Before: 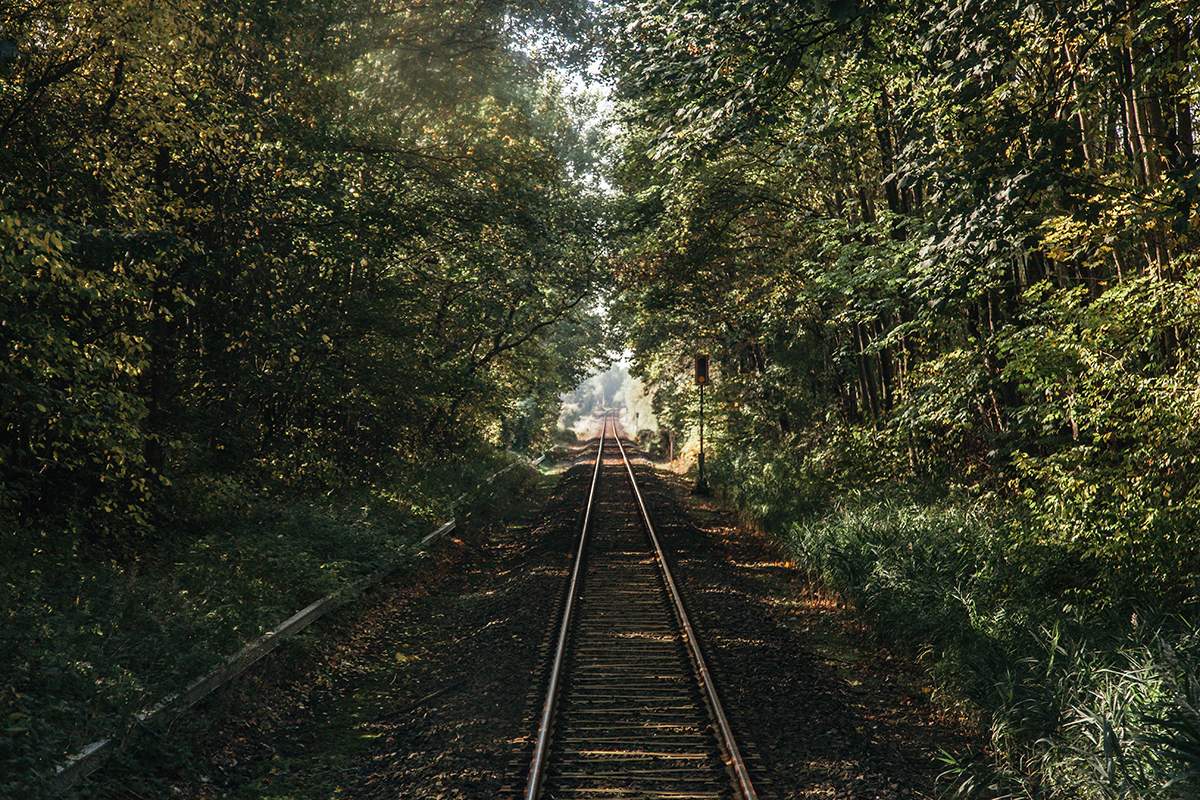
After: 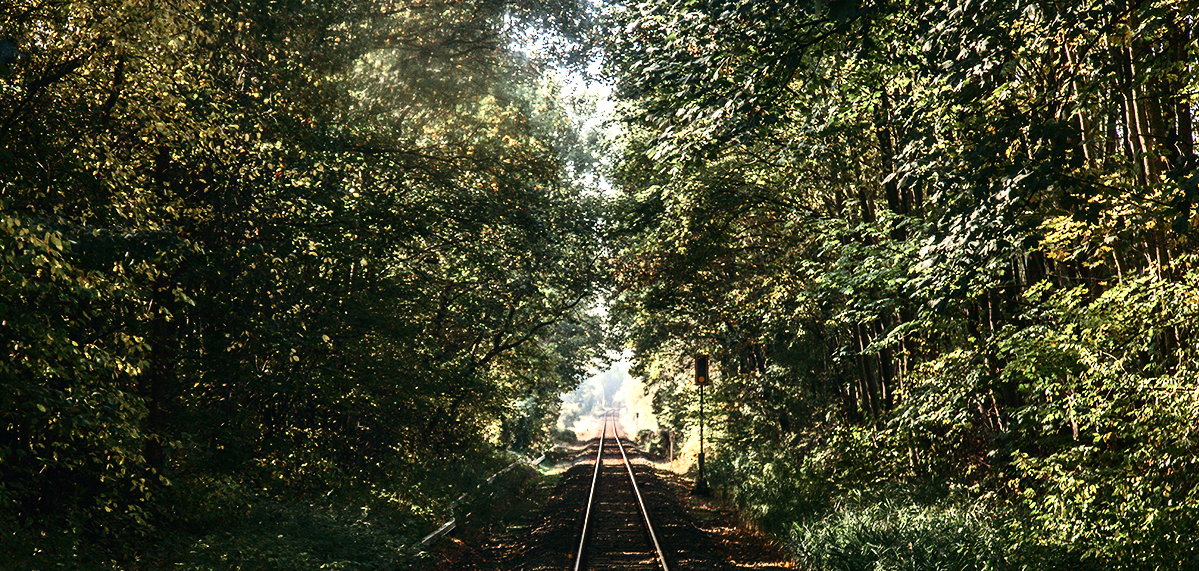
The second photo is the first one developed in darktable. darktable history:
exposure: exposure 0.6 EV, compensate highlight preservation false
crop: bottom 28.576%
contrast brightness saturation: contrast 0.28
